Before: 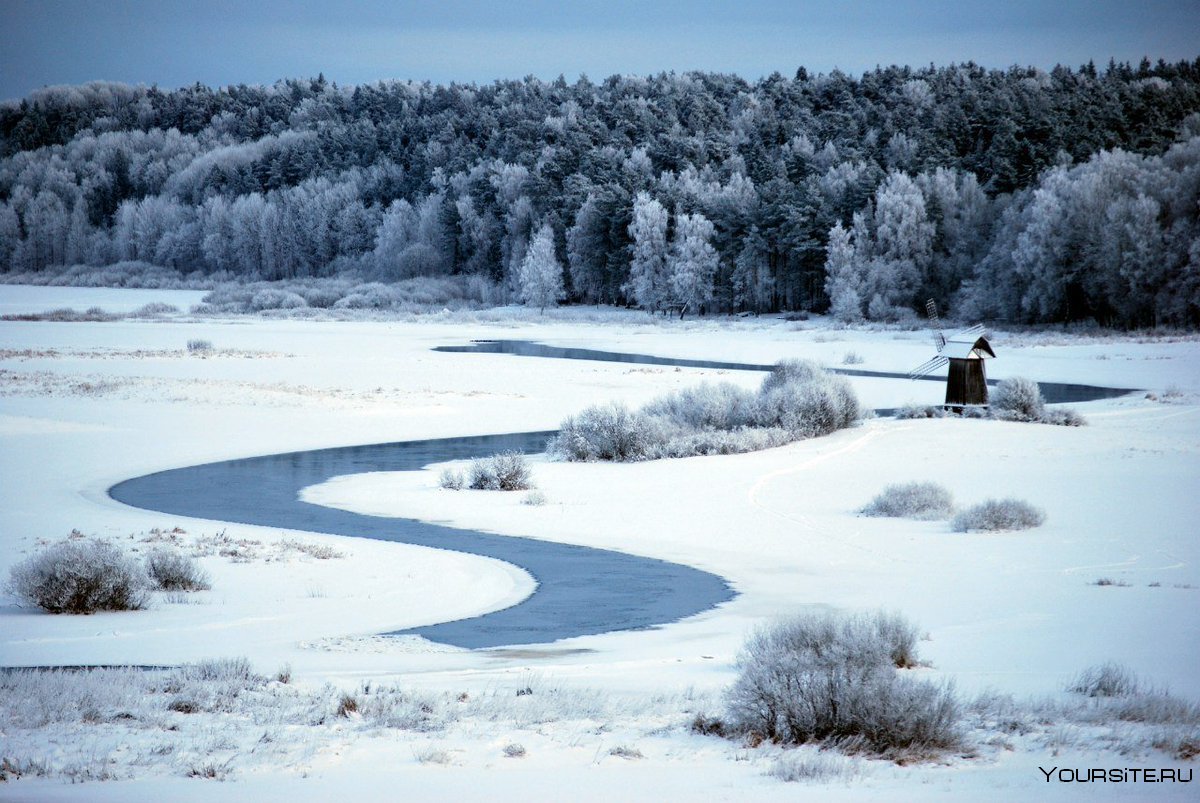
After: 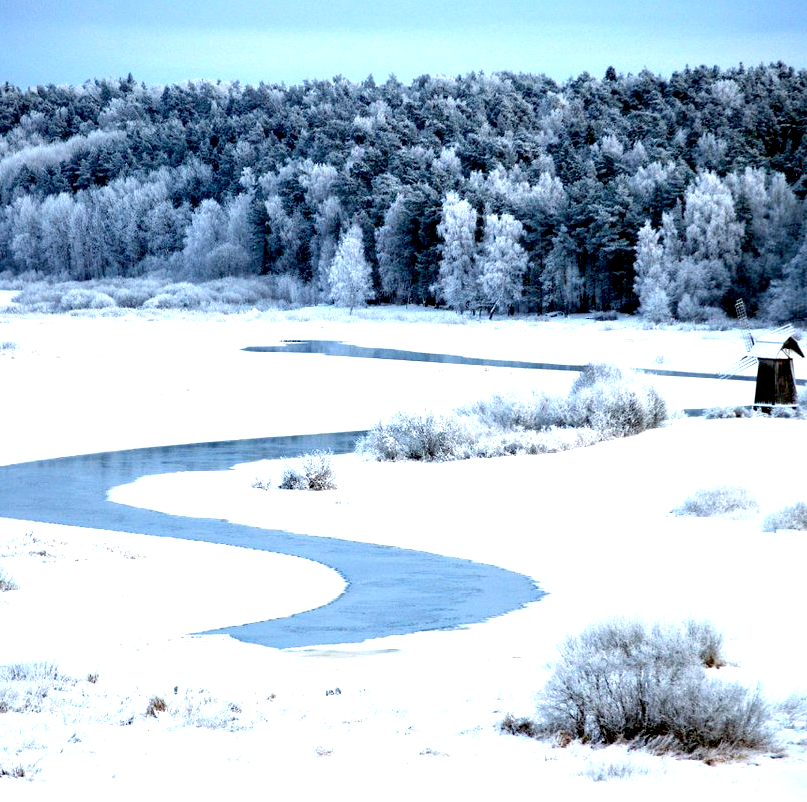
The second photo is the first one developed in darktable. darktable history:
crop and rotate: left 15.945%, right 16.734%
exposure: black level correction 0.01, exposure 1 EV, compensate highlight preservation false
